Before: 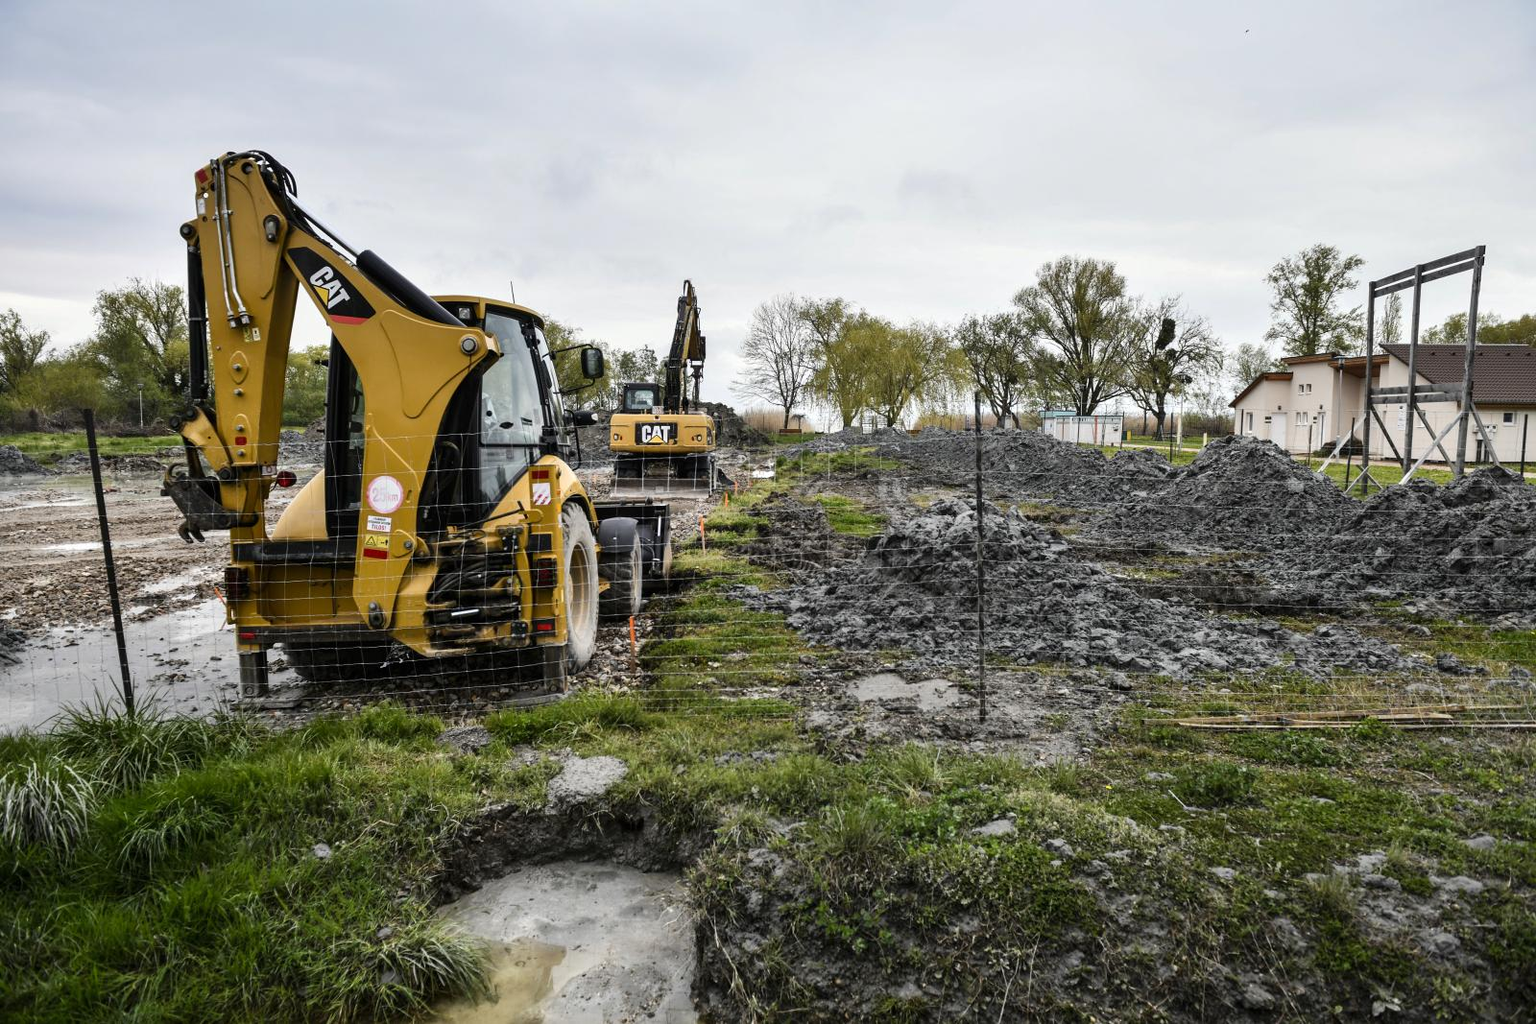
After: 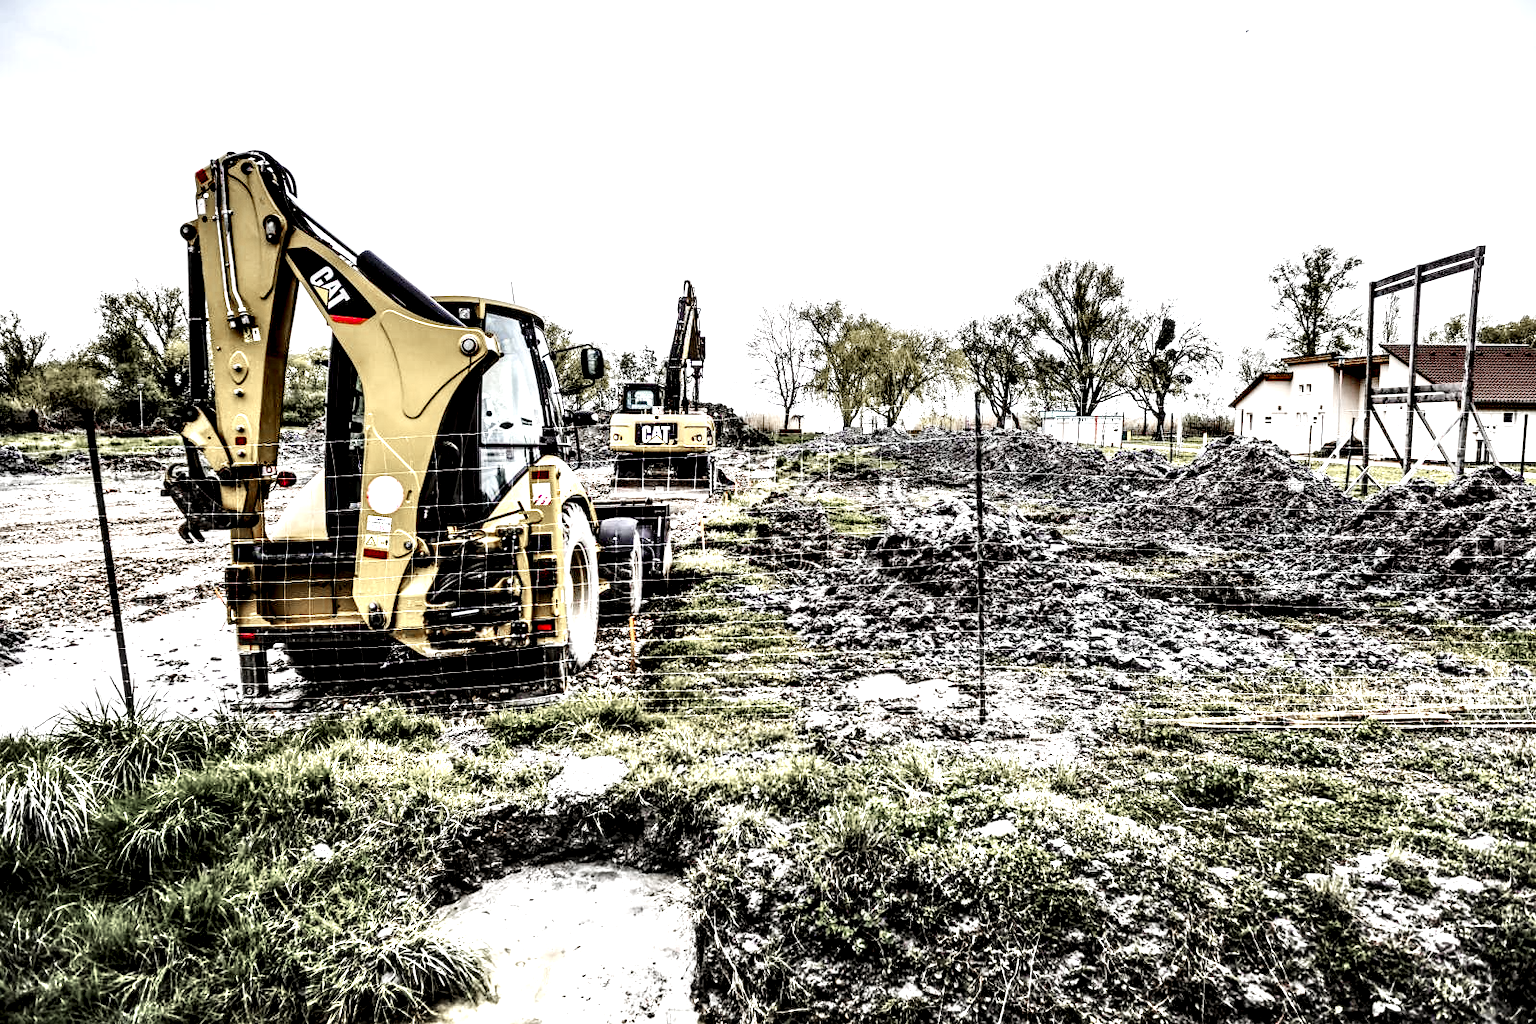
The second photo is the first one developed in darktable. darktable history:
color zones: curves: ch1 [(0, 0.708) (0.088, 0.648) (0.245, 0.187) (0.429, 0.326) (0.571, 0.498) (0.714, 0.5) (0.857, 0.5) (1, 0.708)]
base curve: curves: ch0 [(0, 0.007) (0.028, 0.063) (0.121, 0.311) (0.46, 0.743) (0.859, 0.957) (1, 1)], preserve colors none
color balance rgb: power › chroma 0.305%, power › hue 25.07°, perceptual saturation grading › global saturation 25.171%, perceptual brilliance grading › highlights 7.1%, perceptual brilliance grading › mid-tones 16.612%, perceptual brilliance grading › shadows -5.542%, global vibrance 19.338%
local contrast: highlights 118%, shadows 41%, detail 292%
